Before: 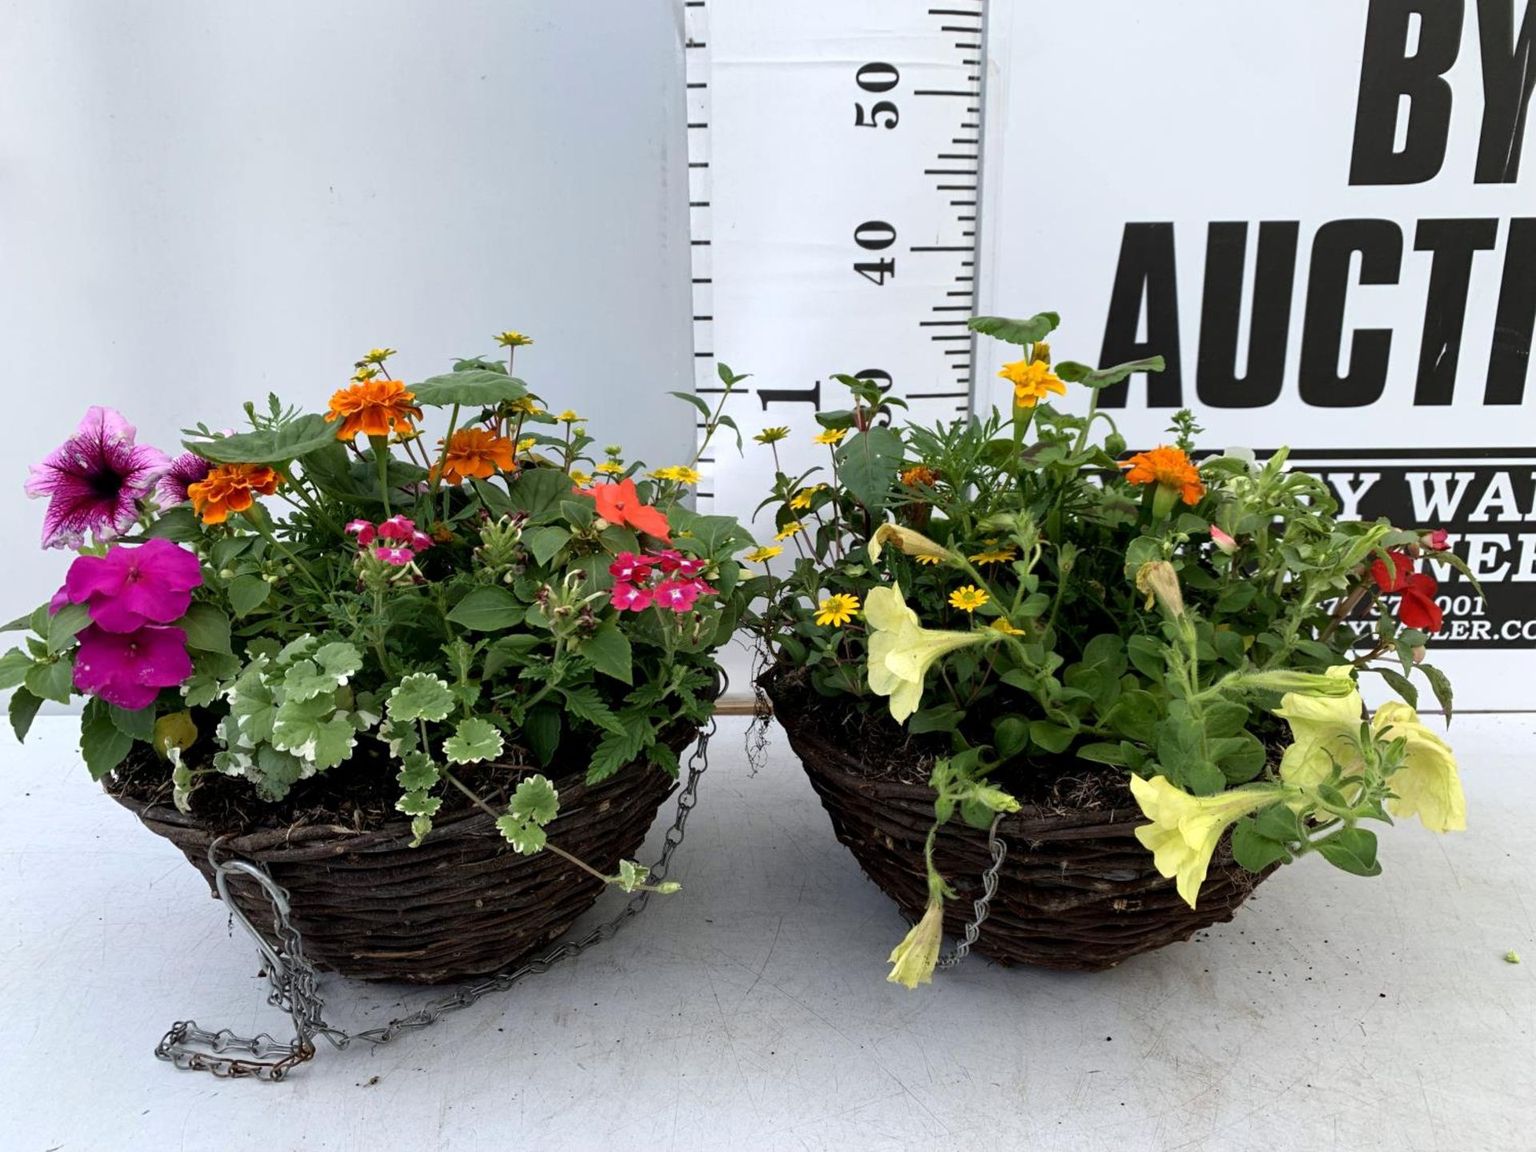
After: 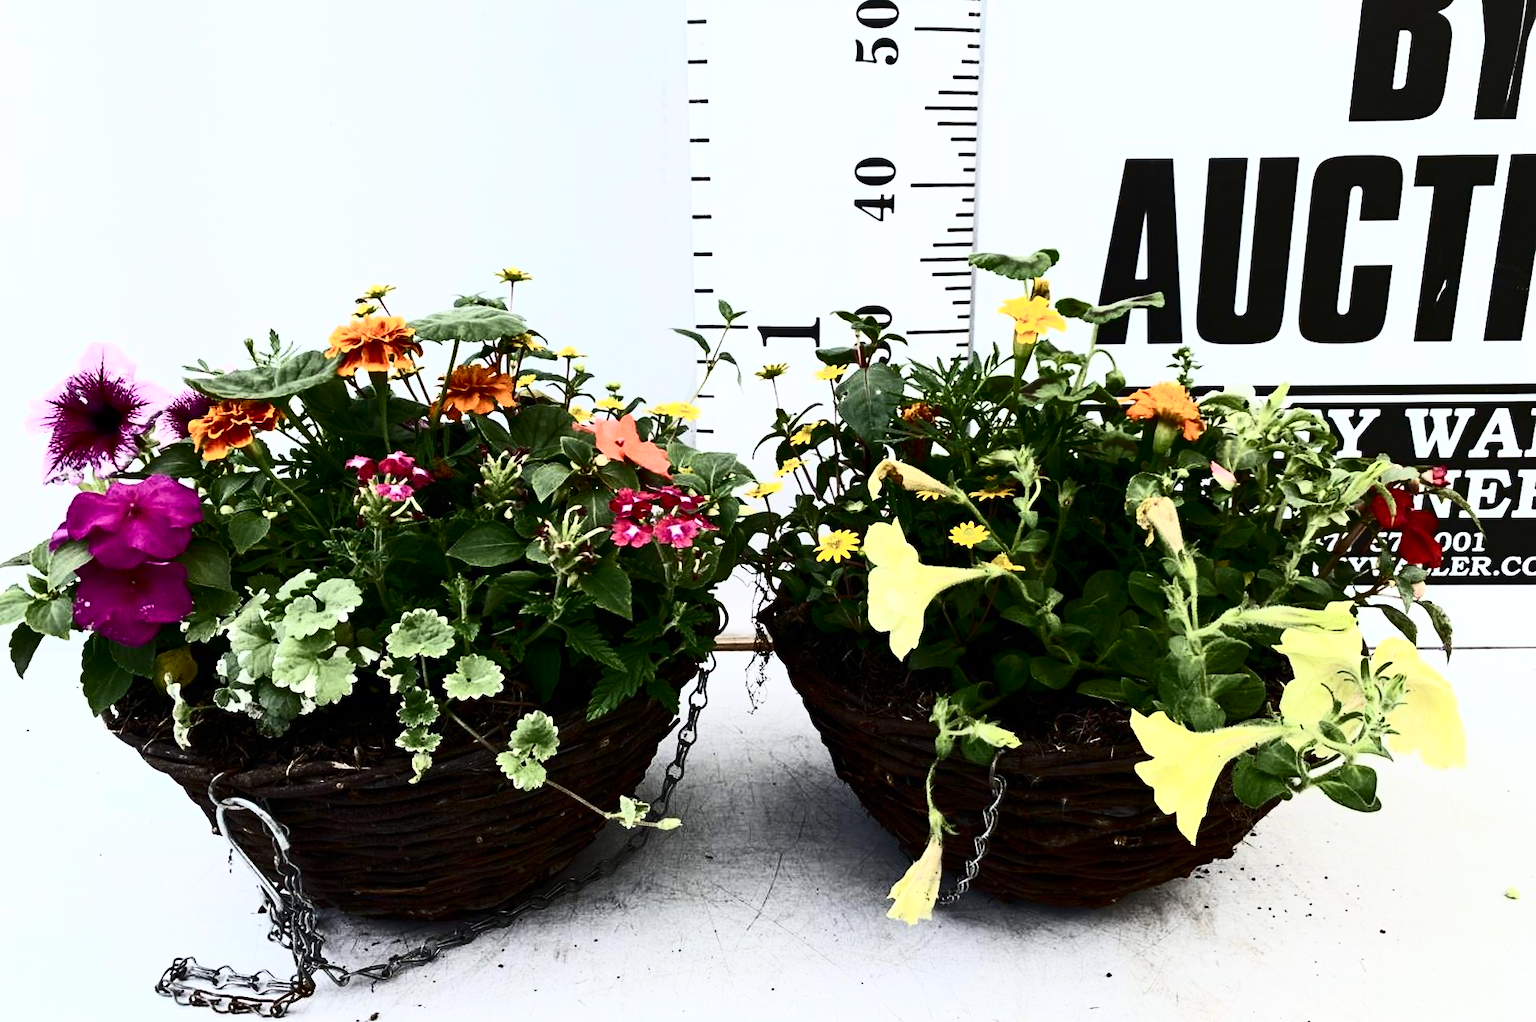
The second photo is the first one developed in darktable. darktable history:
contrast brightness saturation: contrast 0.93, brightness 0.2
crop and rotate: top 5.609%, bottom 5.609%
